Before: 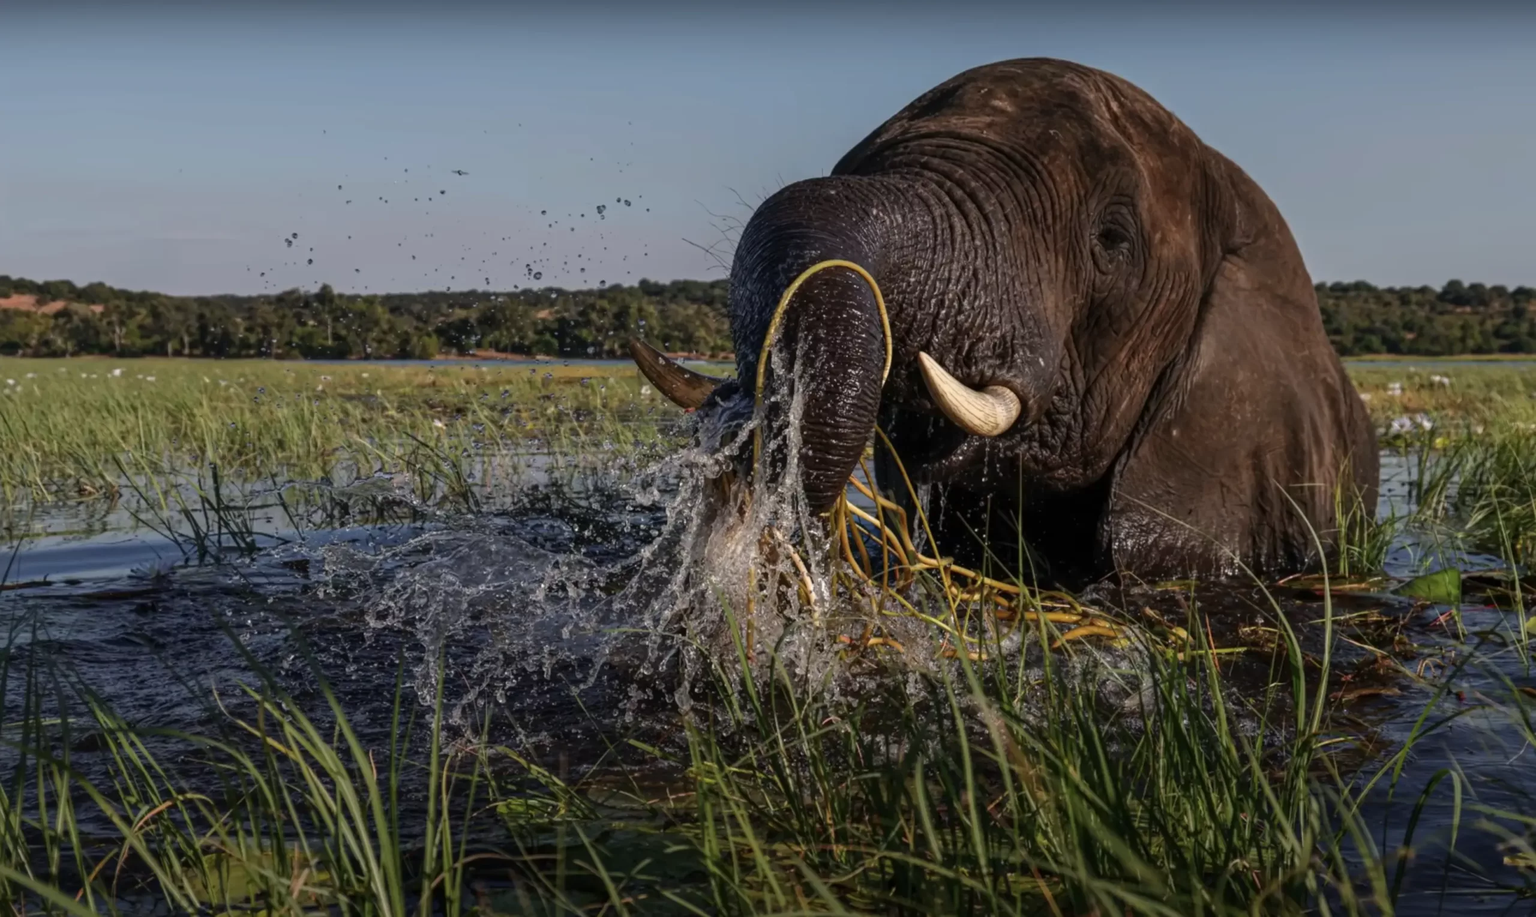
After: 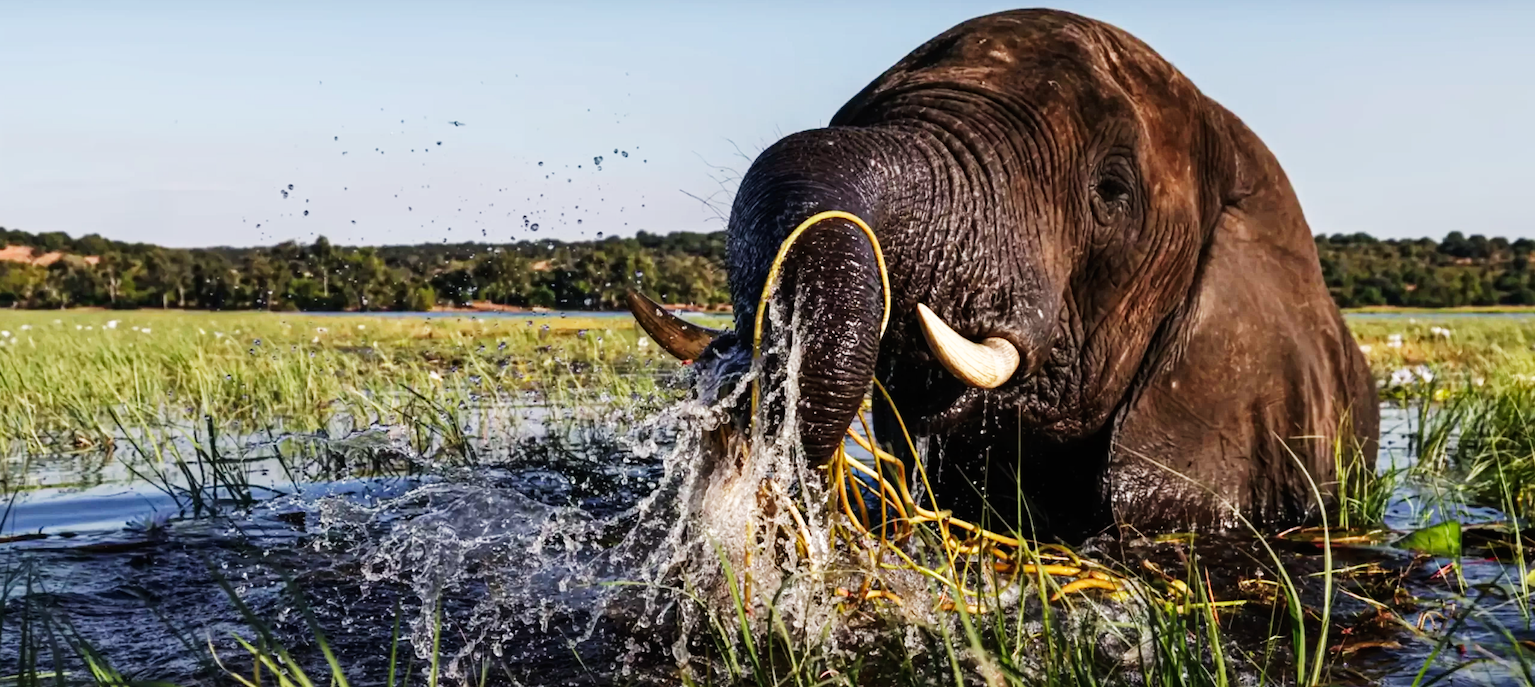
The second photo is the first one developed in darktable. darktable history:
shadows and highlights: shadows 30.86, highlights 0, soften with gaussian
base curve: curves: ch0 [(0, 0) (0.007, 0.004) (0.027, 0.03) (0.046, 0.07) (0.207, 0.54) (0.442, 0.872) (0.673, 0.972) (1, 1)], preserve colors none
white balance: emerald 1
crop: left 0.387%, top 5.469%, bottom 19.809%
